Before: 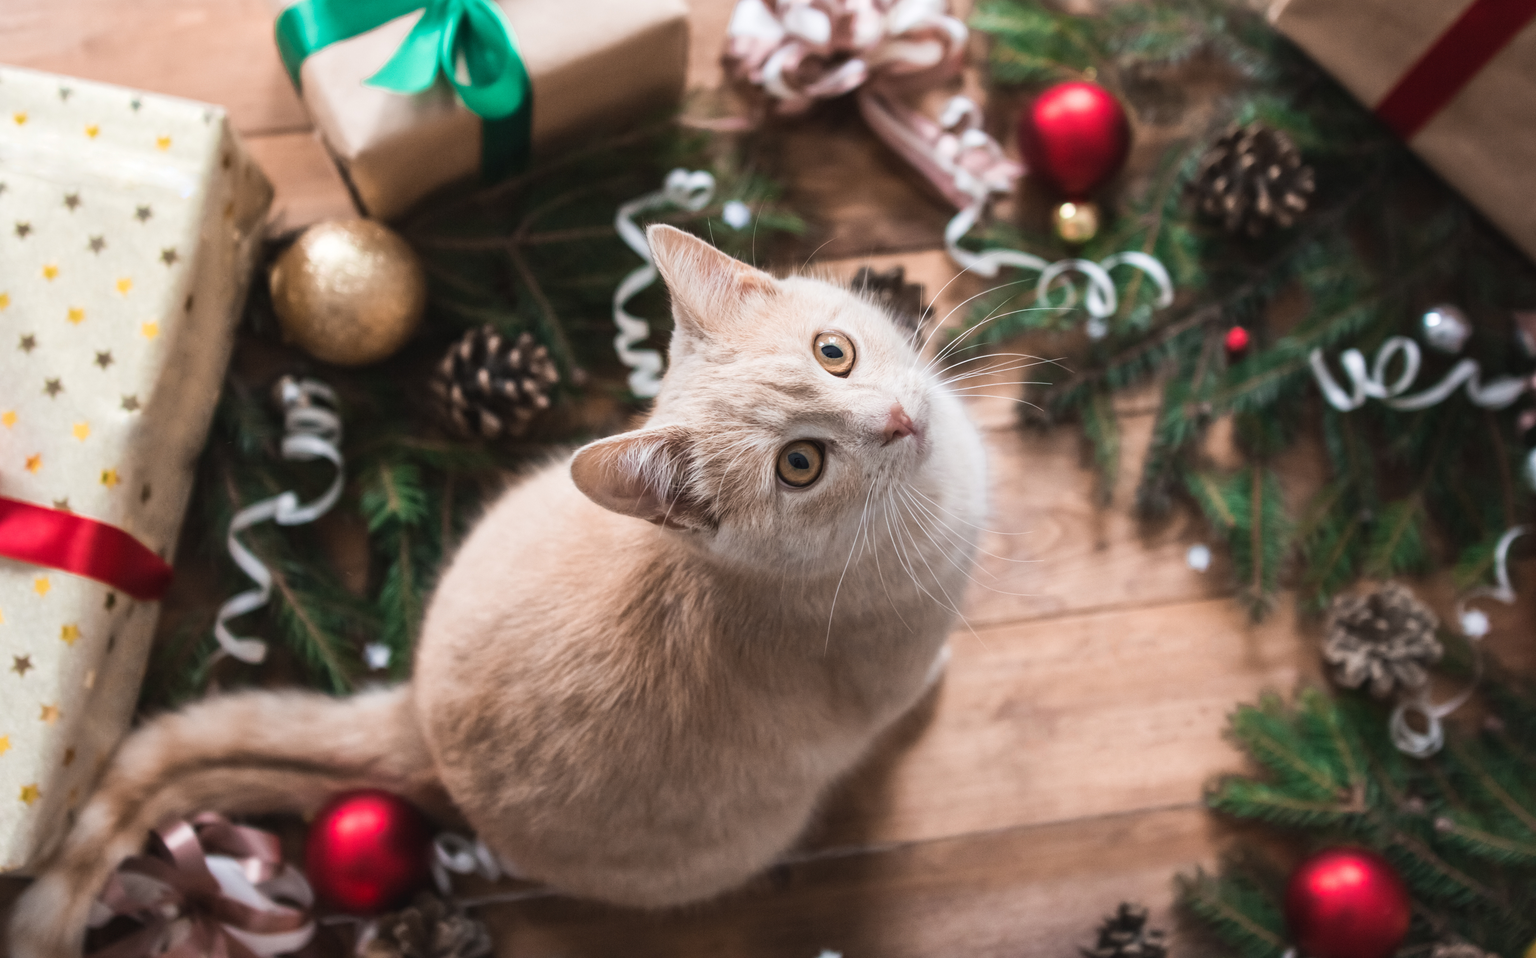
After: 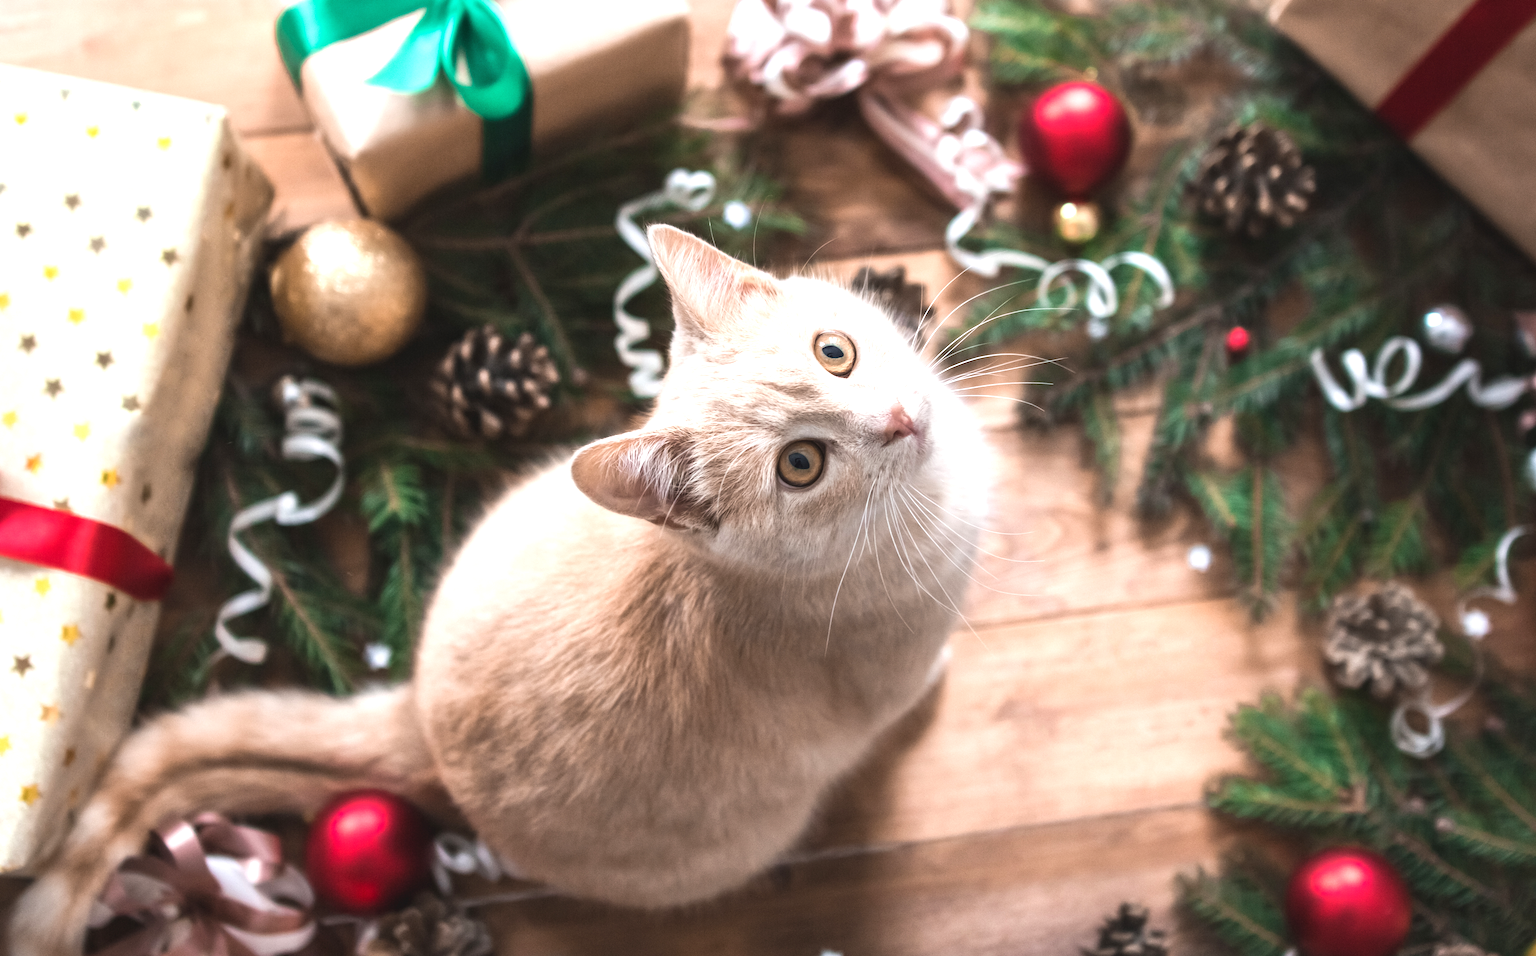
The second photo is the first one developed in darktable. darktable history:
exposure: black level correction 0, exposure 0.7 EV, compensate exposure bias true, compensate highlight preservation false
crop: top 0.05%, bottom 0.098%
